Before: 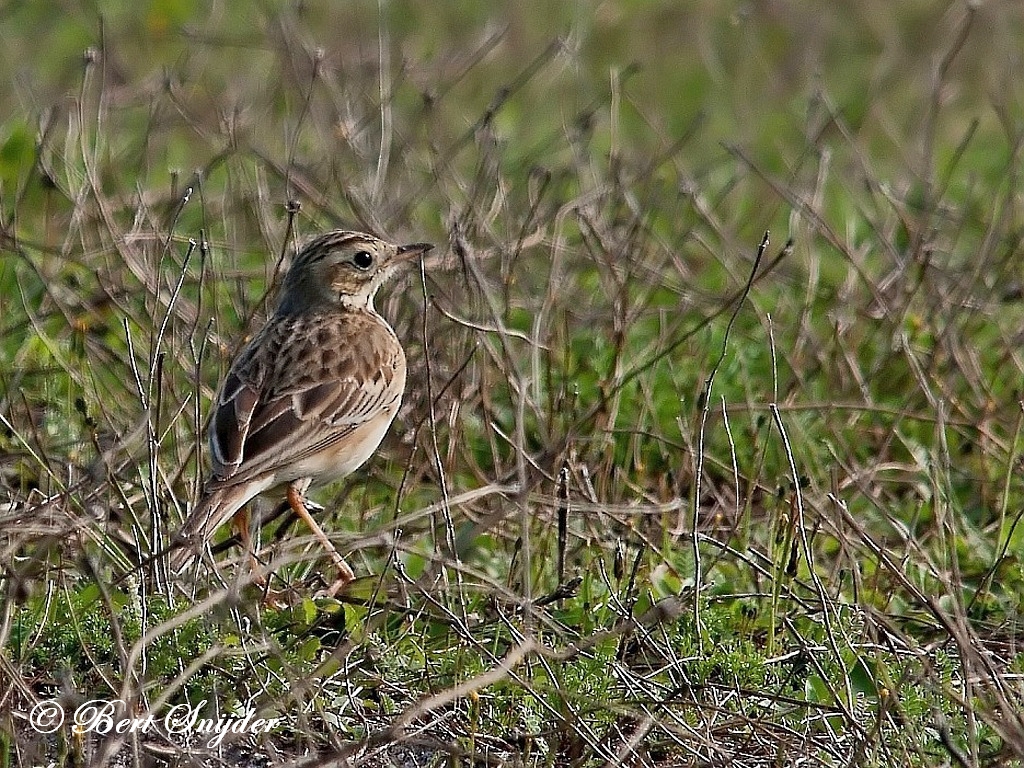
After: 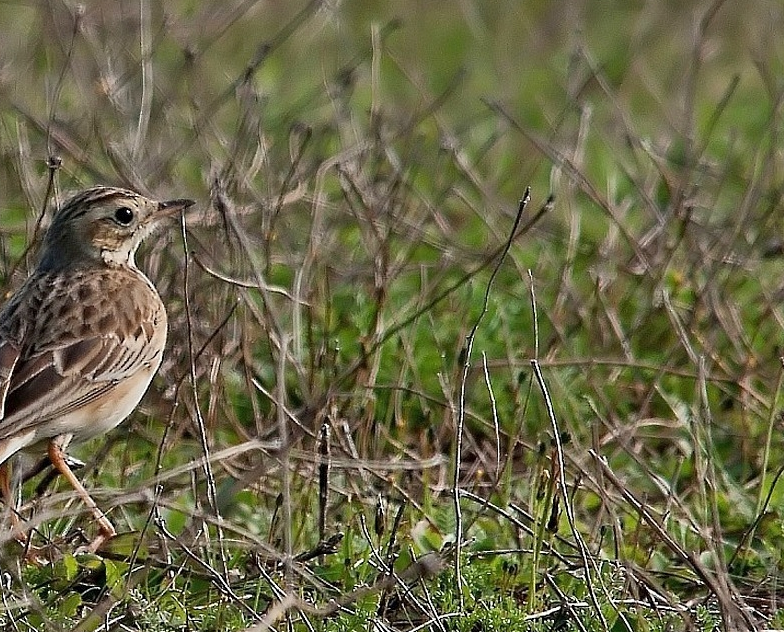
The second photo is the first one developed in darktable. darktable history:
crop: left 23.386%, top 5.823%, bottom 11.767%
